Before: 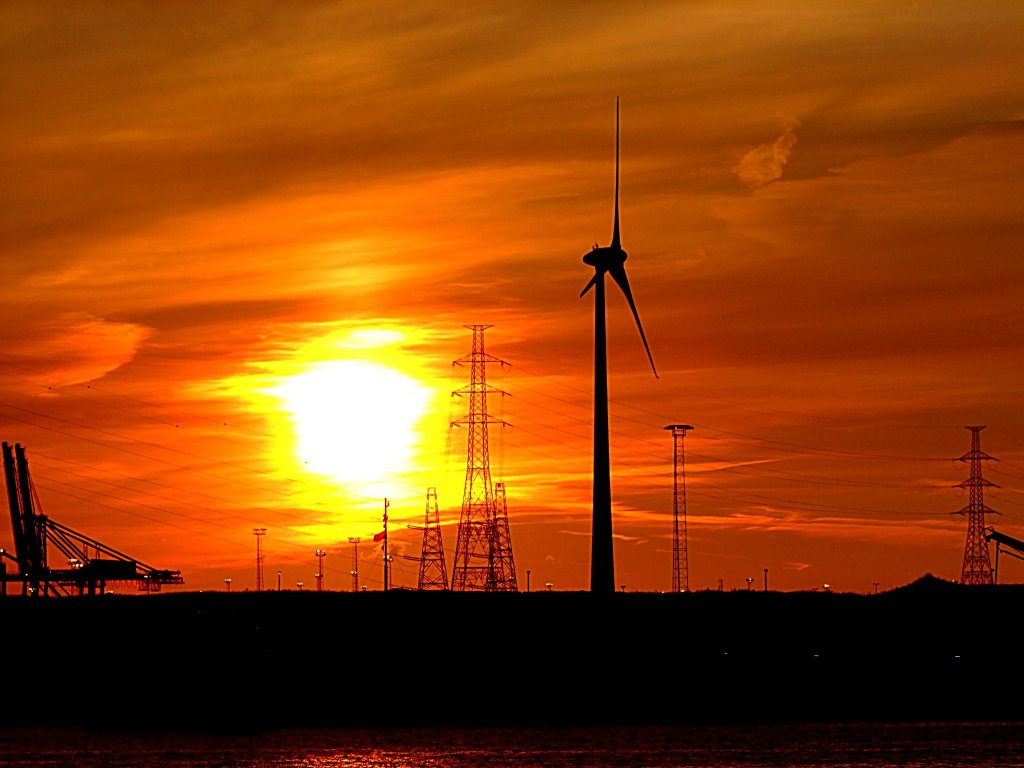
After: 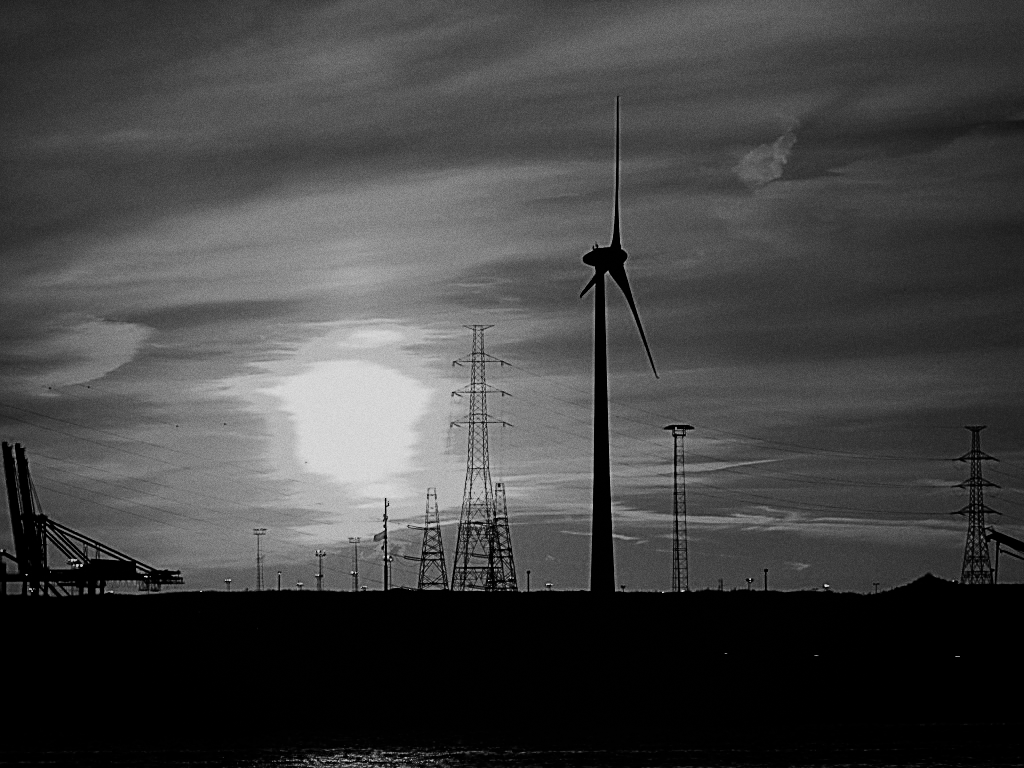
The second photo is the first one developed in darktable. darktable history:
color calibration "B&W: ILFORD DELTA 100": output gray [0.246, 0.254, 0.501, 0], gray › normalize channels true, illuminant same as pipeline (D50), adaptation XYZ, x 0.346, y 0.359, gamut compression 0
filmic rgb #1: black relative exposure -7.65 EV, white relative exposure 4.56 EV, hardness 3.61
grain: on, module defaults
sharpen: on, module defaults
filmic rgb: black relative exposure -7.65 EV, white relative exposure 4.56 EV, hardness 3.61, contrast 1.106
vignetting: fall-off start 71.74%
